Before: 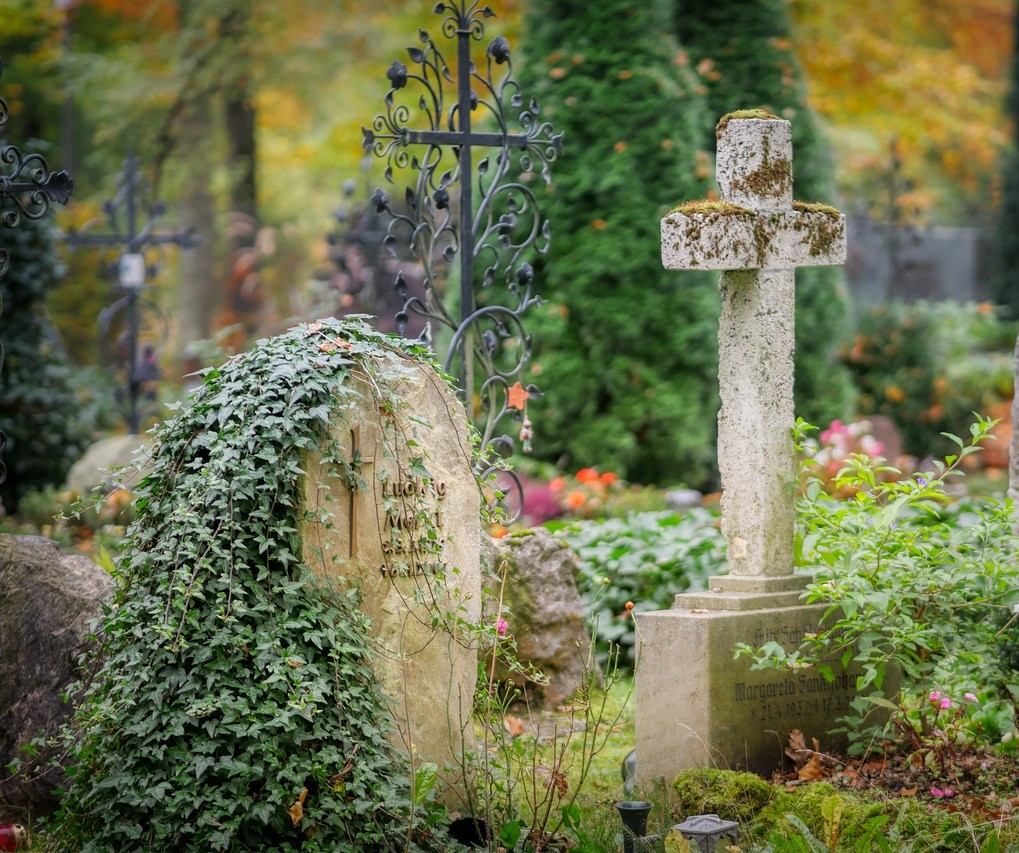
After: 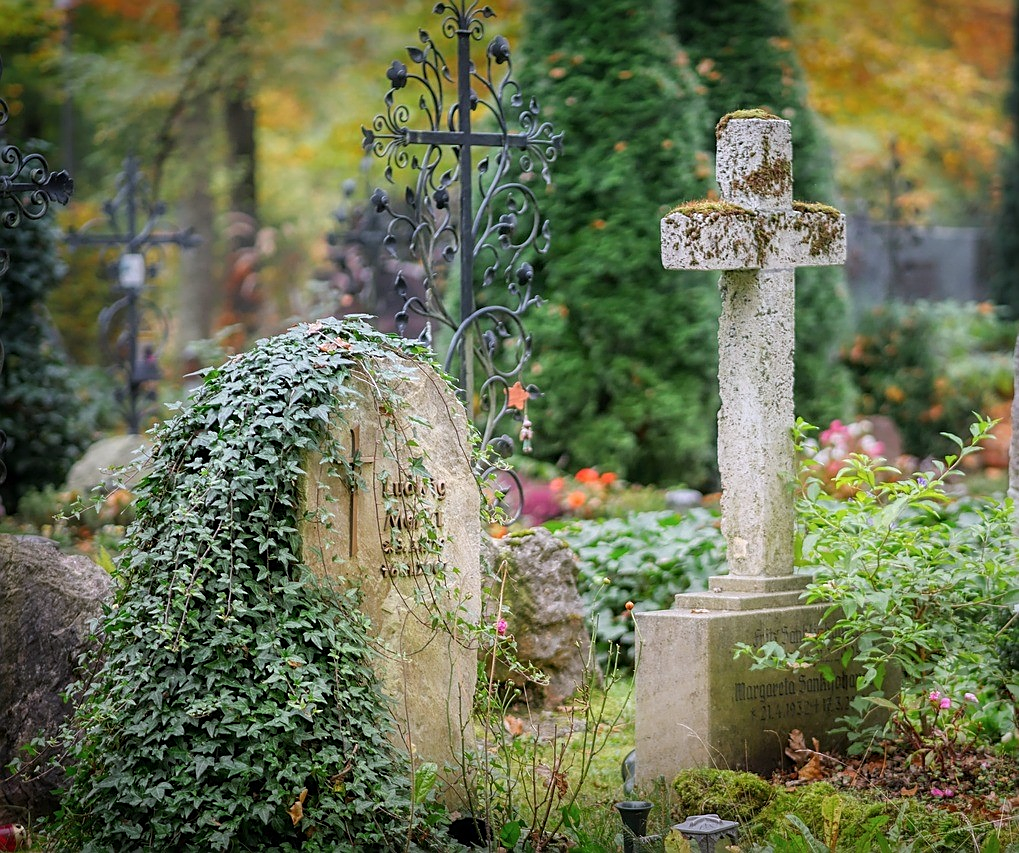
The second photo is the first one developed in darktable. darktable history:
color correction: highlights a* -0.137, highlights b* -5.91, shadows a* -0.137, shadows b* -0.137
sharpen: on, module defaults
